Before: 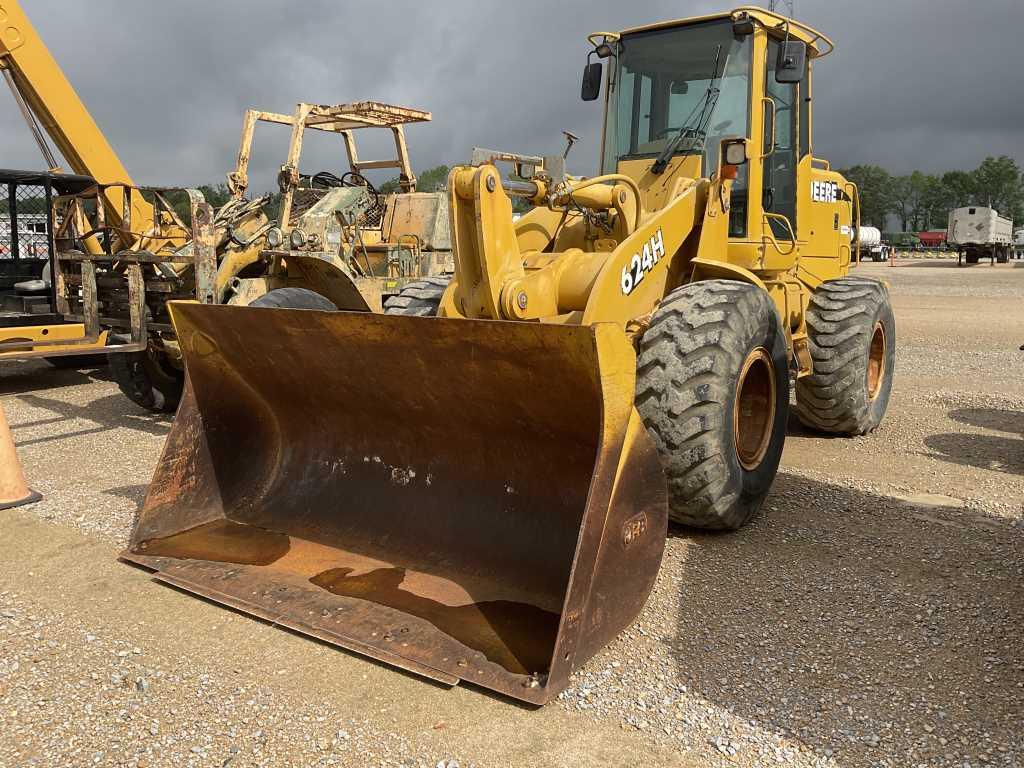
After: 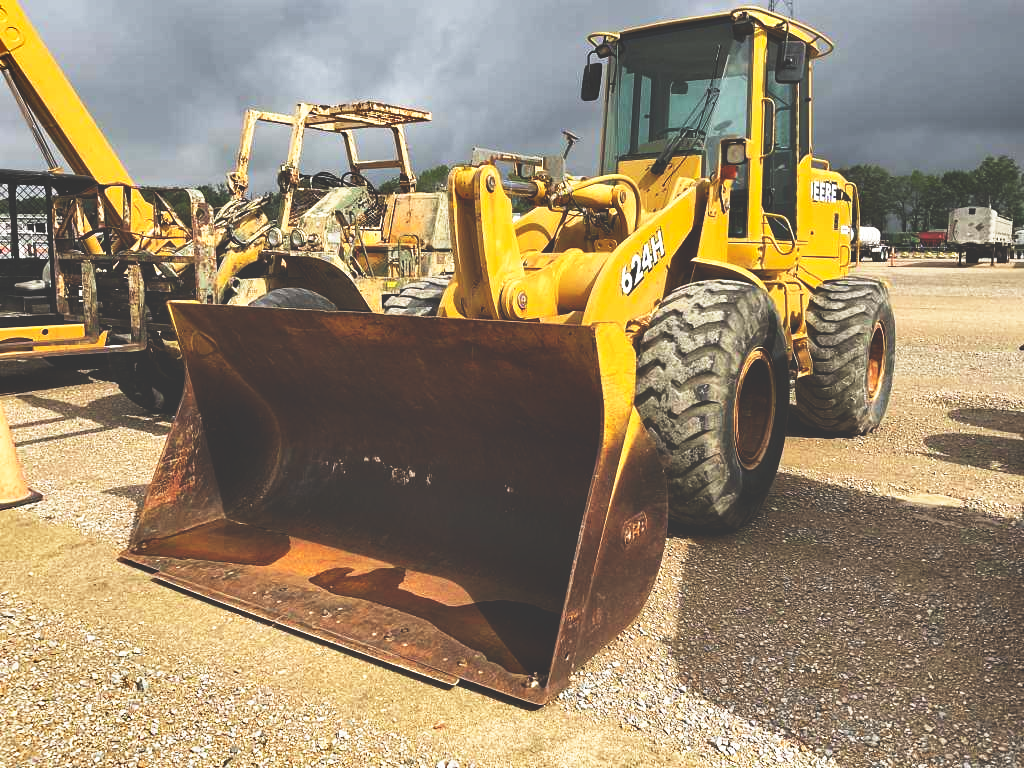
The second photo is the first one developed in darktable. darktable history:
base curve: curves: ch0 [(0, 0.036) (0.007, 0.037) (0.604, 0.887) (1, 1)], preserve colors none
shadows and highlights: low approximation 0.01, soften with gaussian
